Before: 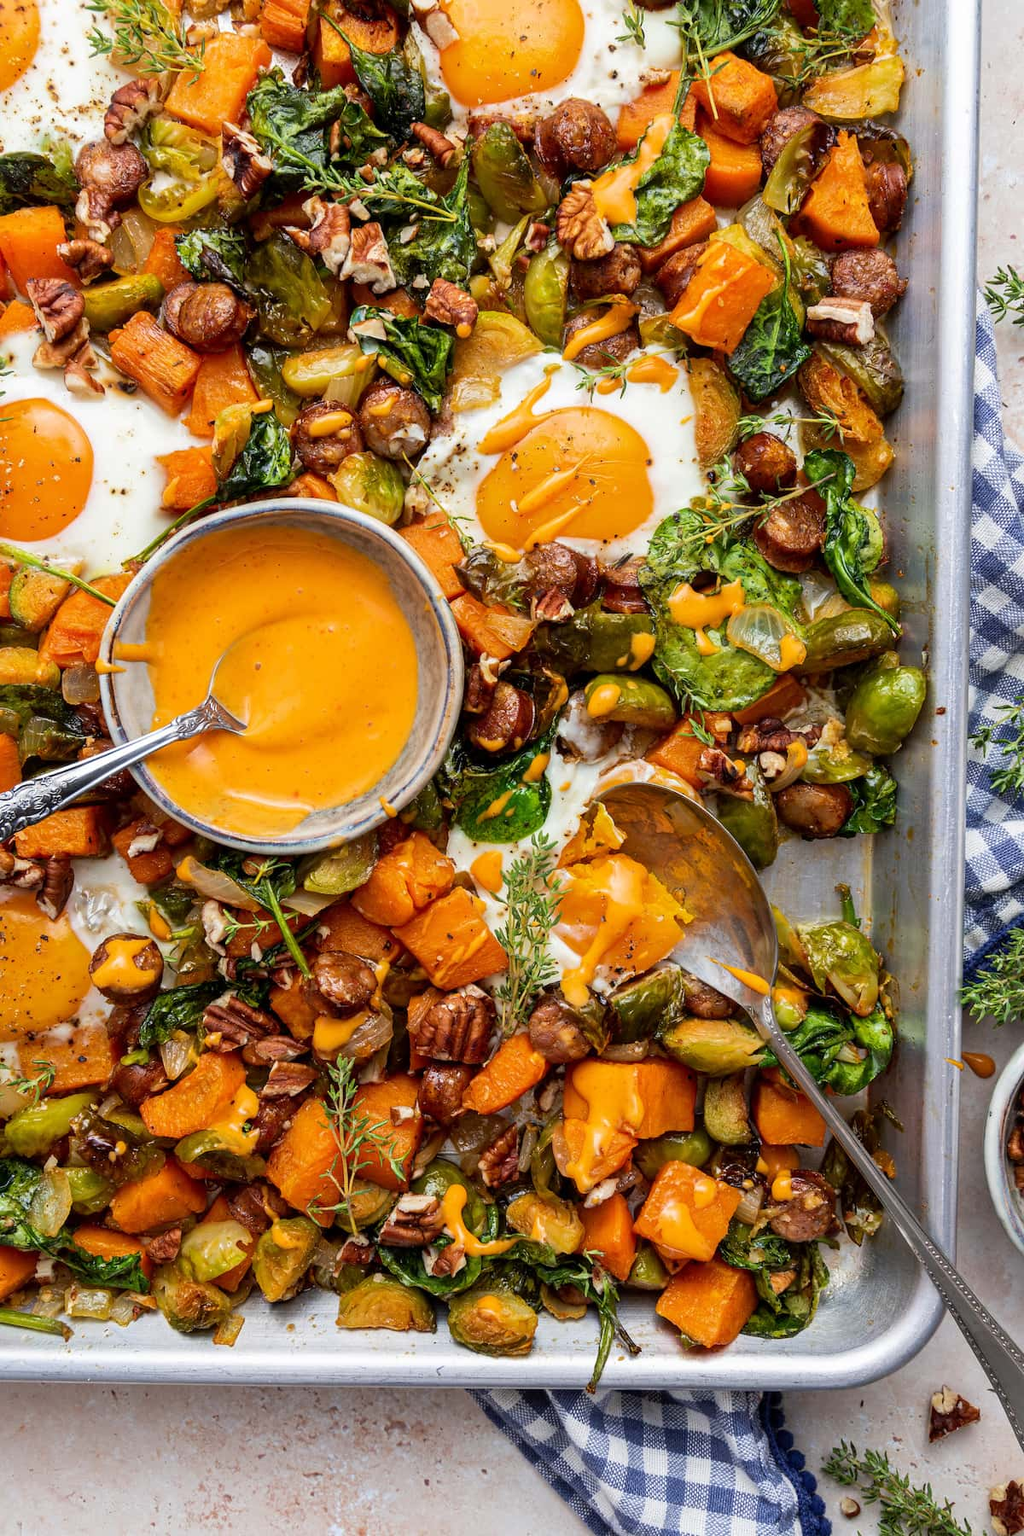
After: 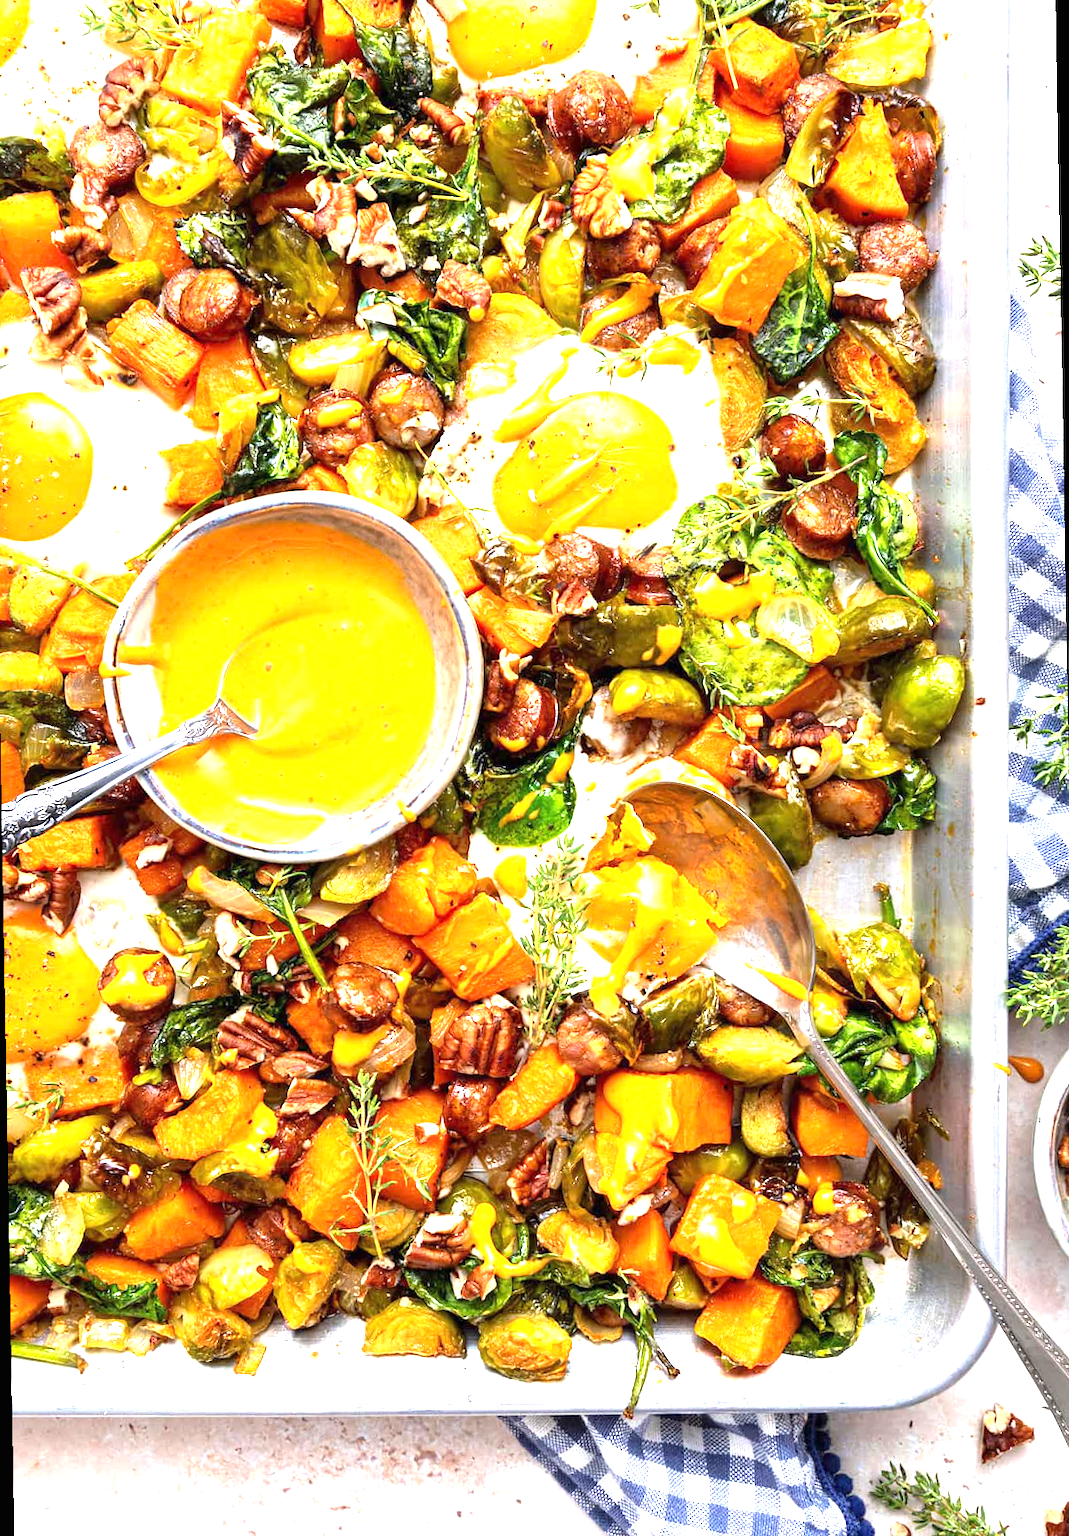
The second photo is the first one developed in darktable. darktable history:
exposure: black level correction 0, exposure 1.7 EV, compensate exposure bias true, compensate highlight preservation false
rotate and perspective: rotation -1°, crop left 0.011, crop right 0.989, crop top 0.025, crop bottom 0.975
white balance: emerald 1
